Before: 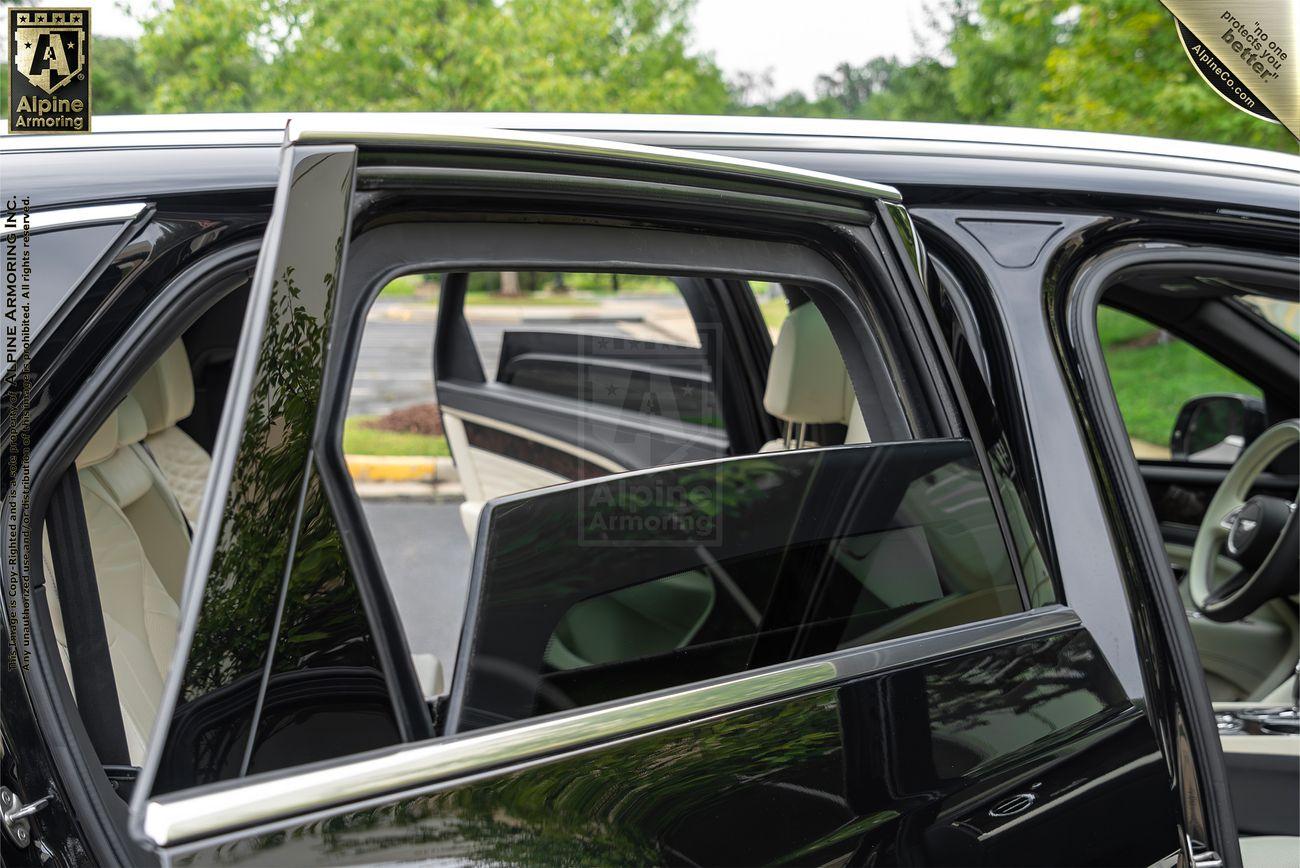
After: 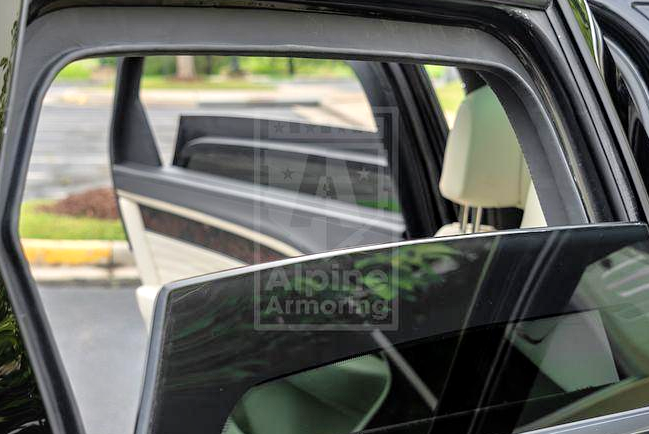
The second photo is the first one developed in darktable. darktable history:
crop: left 25%, top 25%, right 25%, bottom 25%
local contrast: mode bilateral grid, contrast 20, coarseness 50, detail 132%, midtone range 0.2
tone equalizer: -7 EV 0.15 EV, -6 EV 0.6 EV, -5 EV 1.15 EV, -4 EV 1.33 EV, -3 EV 1.15 EV, -2 EV 0.6 EV, -1 EV 0.15 EV, mask exposure compensation -0.5 EV
